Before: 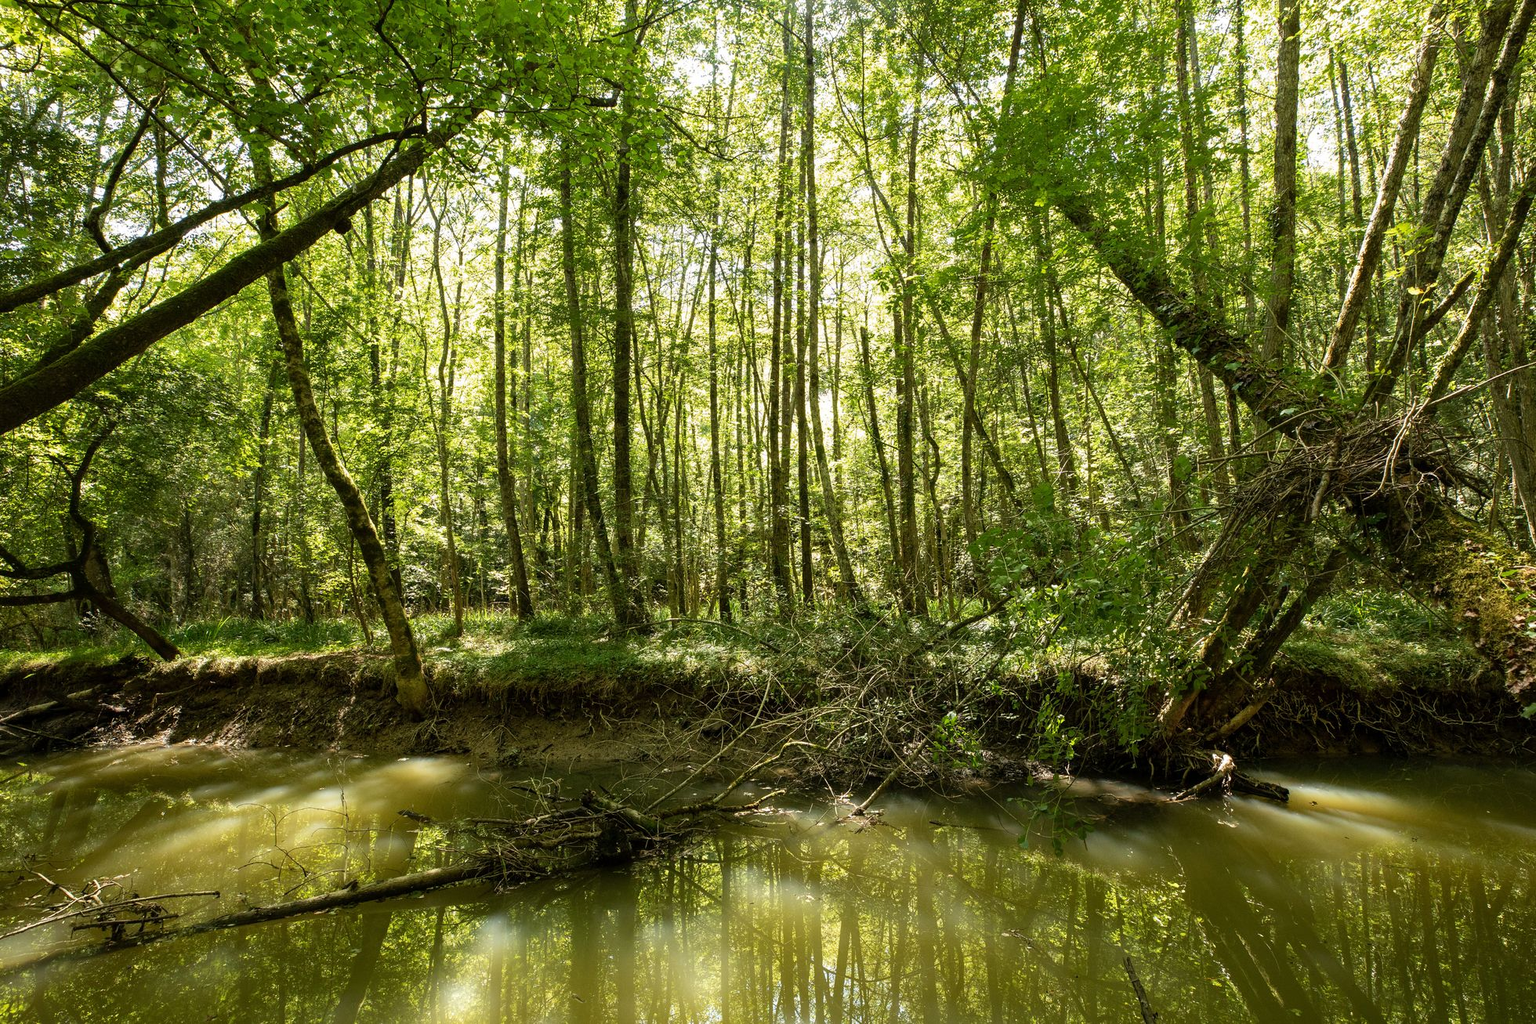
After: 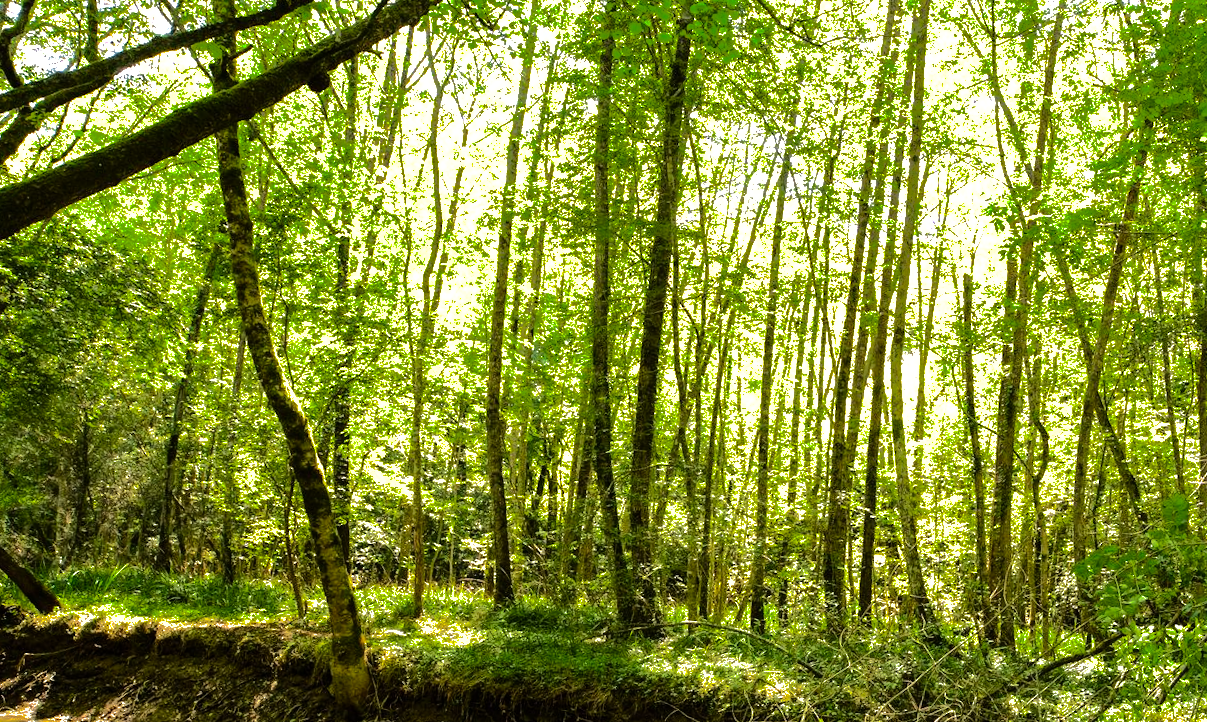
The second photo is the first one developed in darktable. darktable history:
shadows and highlights: shadows 25.55, highlights -69.64
crop and rotate: angle -5.5°, left 2.115%, top 6.686%, right 27.697%, bottom 30.306%
contrast brightness saturation: contrast 0.015, saturation -0.048
tone equalizer: -8 EV -1.09 EV, -7 EV -0.984 EV, -6 EV -0.841 EV, -5 EV -0.615 EV, -3 EV 0.606 EV, -2 EV 0.876 EV, -1 EV 1.01 EV, +0 EV 1.07 EV
color correction: highlights b* 0.01, saturation 1.34
